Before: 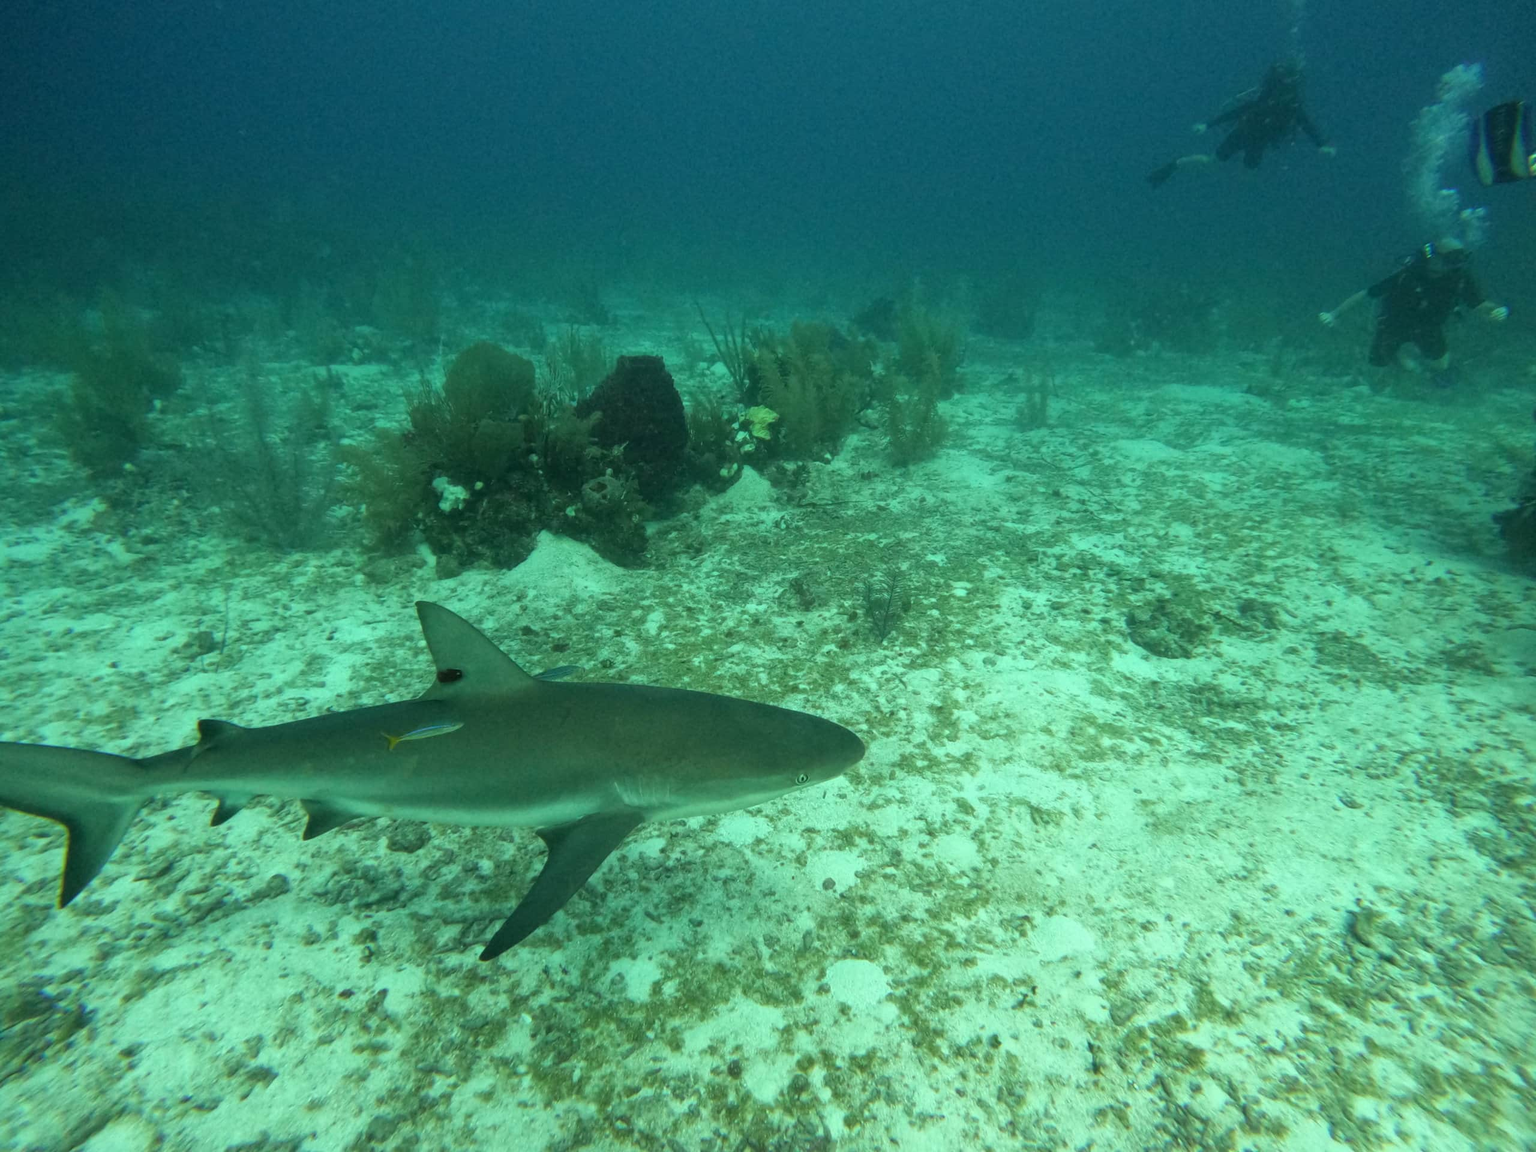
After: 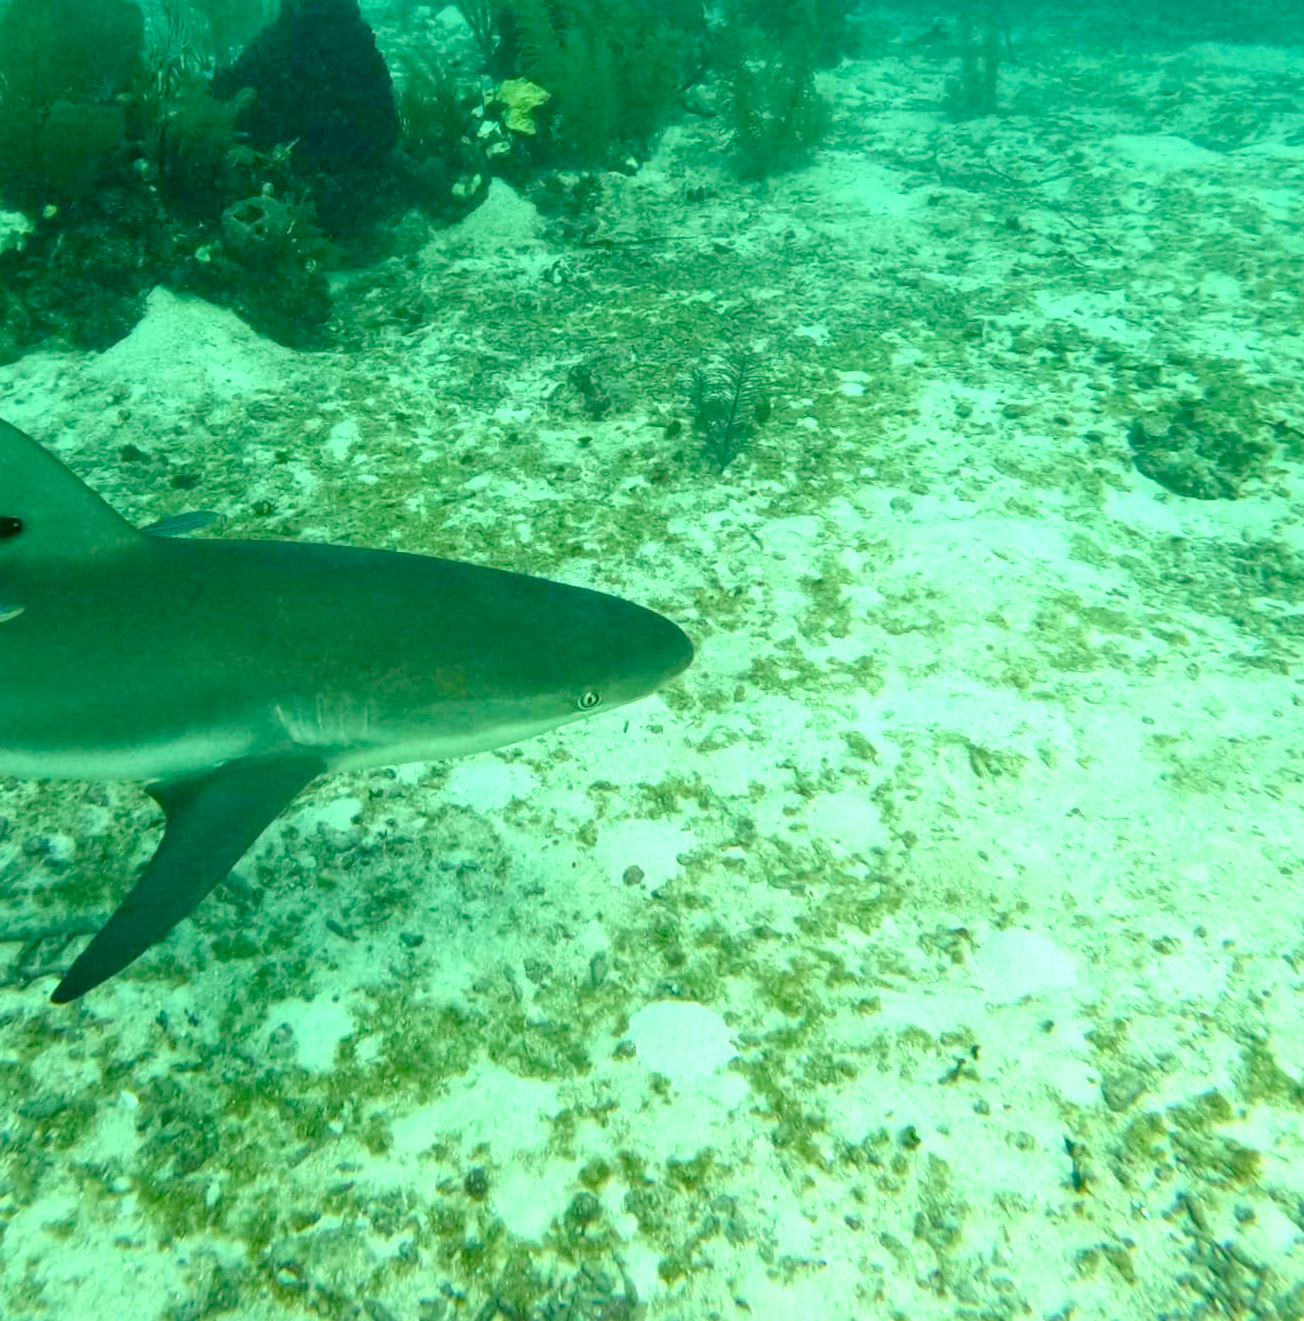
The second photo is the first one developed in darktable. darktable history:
exposure: black level correction 0, exposure 0.6 EV, compensate exposure bias true, compensate highlight preservation false
tone equalizer: on, module defaults
color balance rgb: shadows lift › chroma 1%, shadows lift › hue 240.84°, highlights gain › chroma 2%, highlights gain › hue 73.2°, global offset › luminance -0.5%, perceptual saturation grading › global saturation 20%, perceptual saturation grading › highlights -25%, perceptual saturation grading › shadows 50%, global vibrance 25.26%
crop and rotate: left 29.237%, top 31.152%, right 19.807%
